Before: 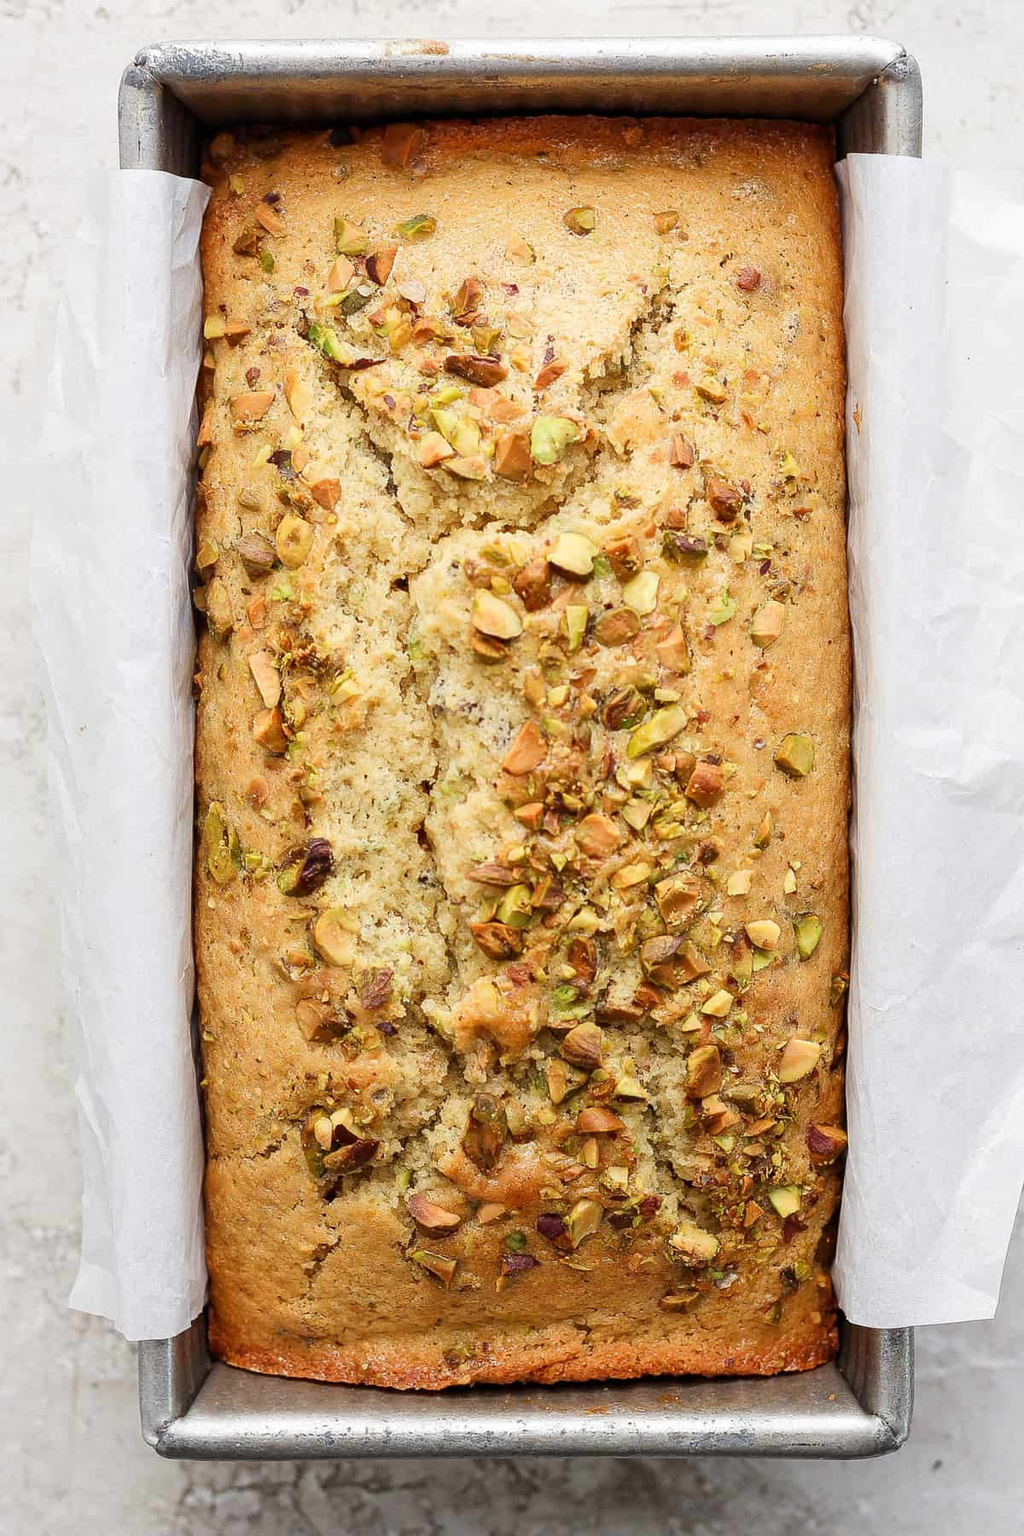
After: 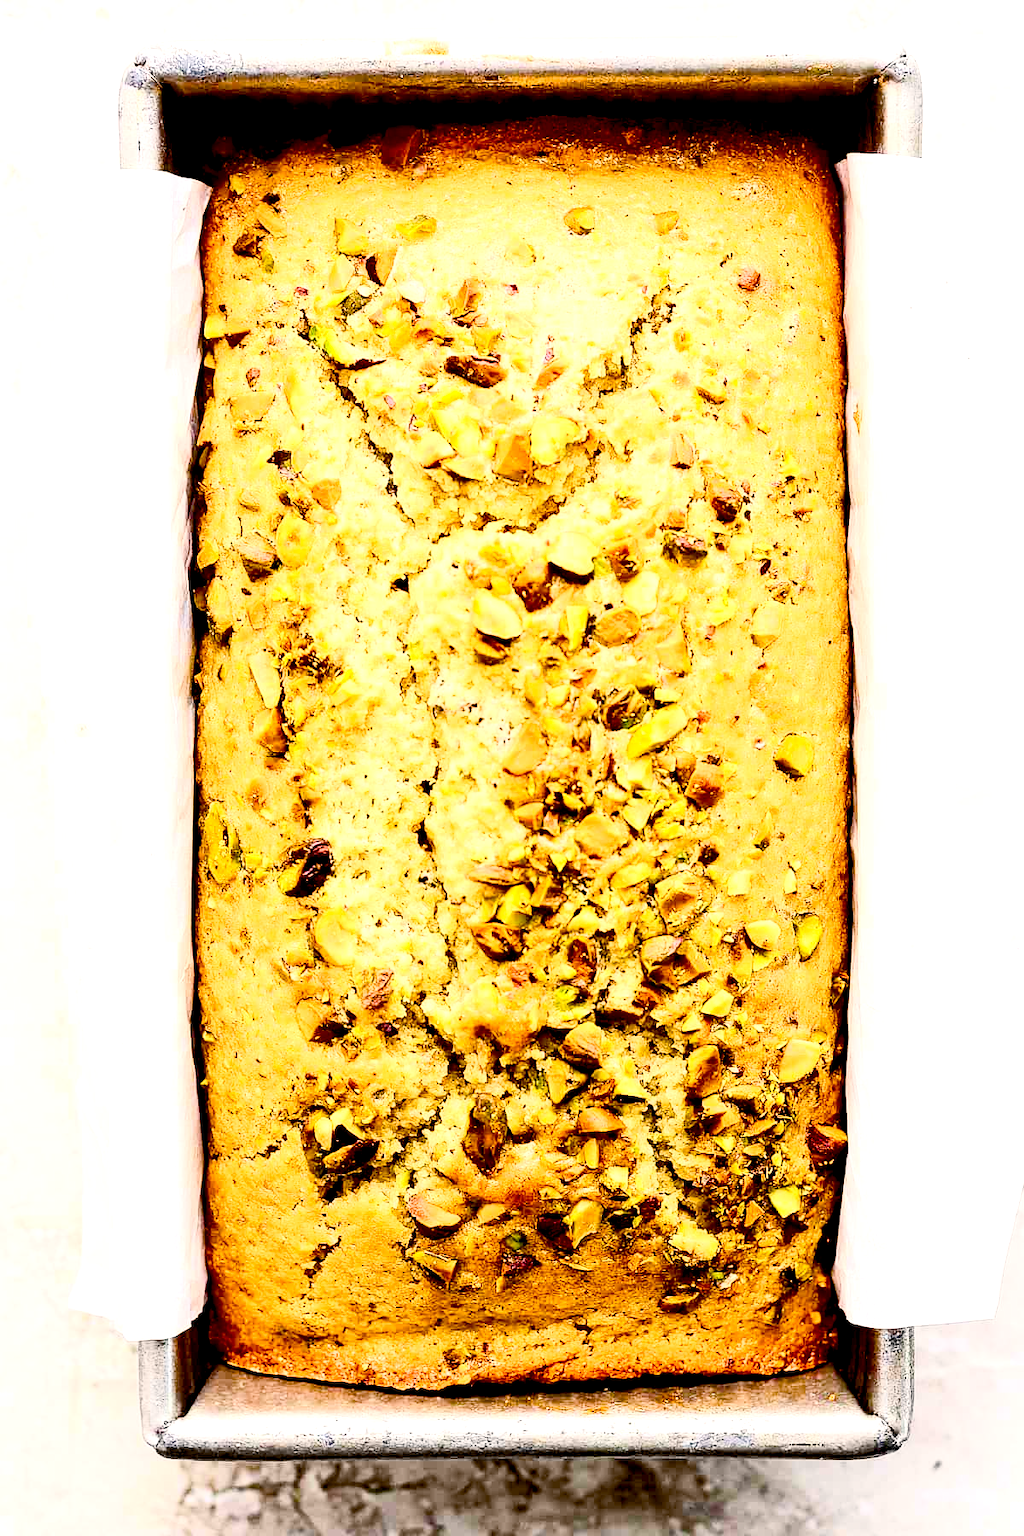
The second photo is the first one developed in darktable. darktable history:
color balance rgb: highlights gain › chroma 1.628%, highlights gain › hue 56.03°, perceptual saturation grading › global saturation 0.927%, perceptual saturation grading › mid-tones 6.087%, perceptual saturation grading › shadows 72.325%, global vibrance 20%
exposure: black level correction 0.036, exposure 0.901 EV, compensate highlight preservation false
contrast brightness saturation: contrast 0.377, brightness 0.105
